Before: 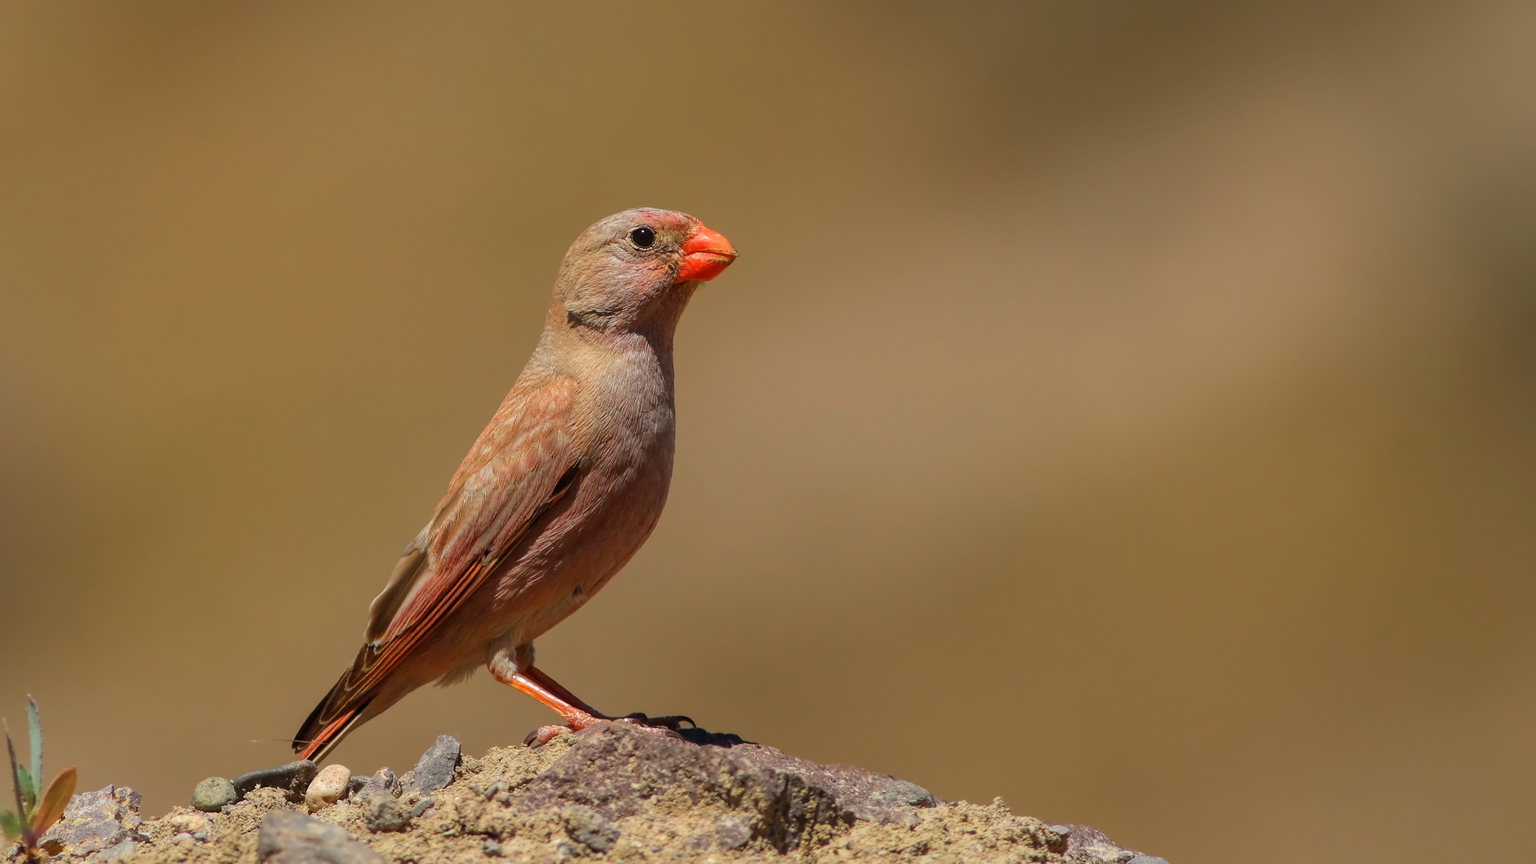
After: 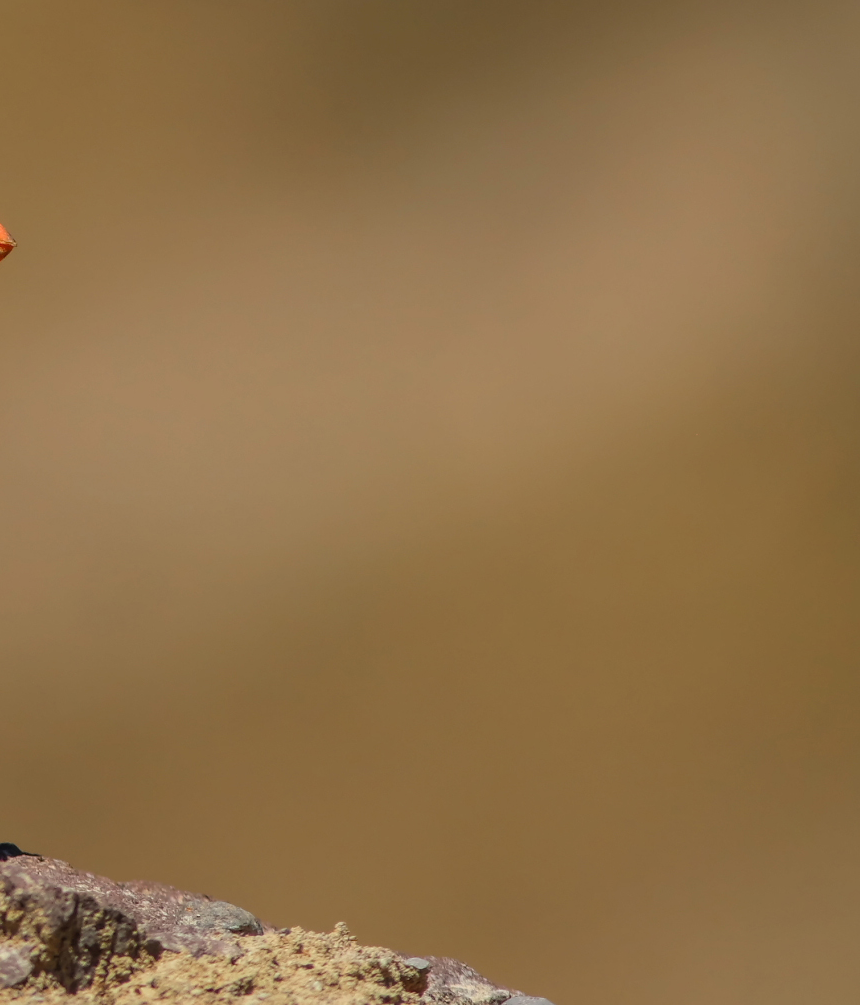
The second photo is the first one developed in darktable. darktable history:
crop: left 47.284%, top 6.863%, right 7.898%
